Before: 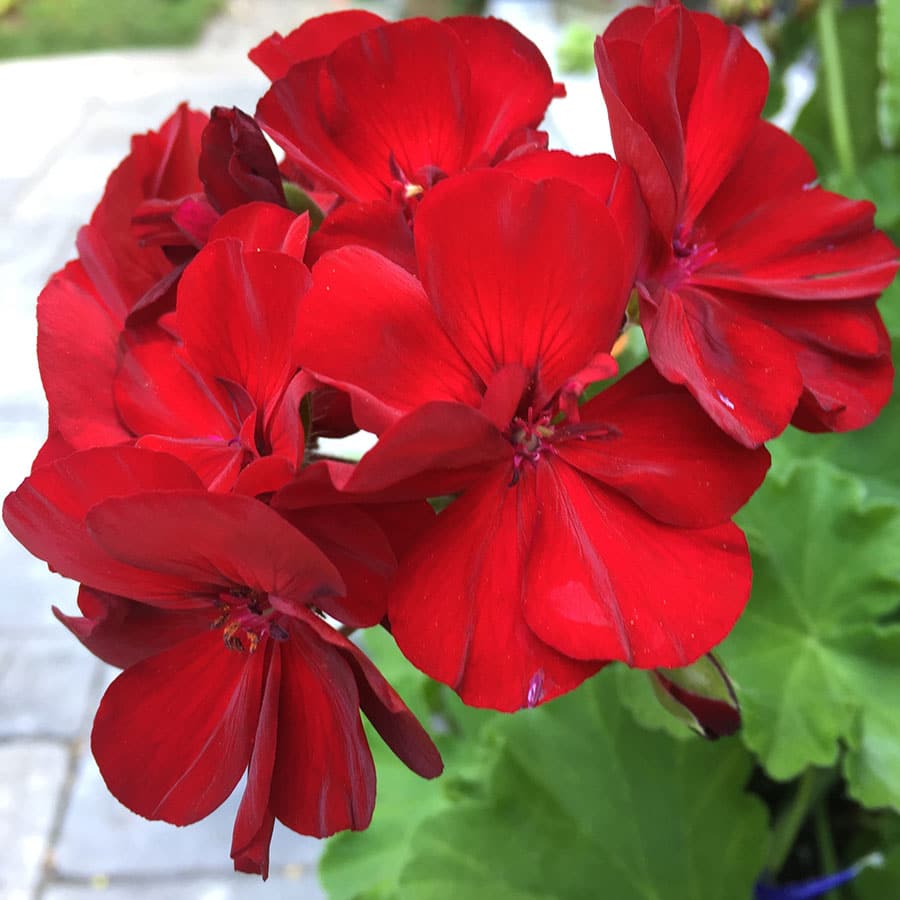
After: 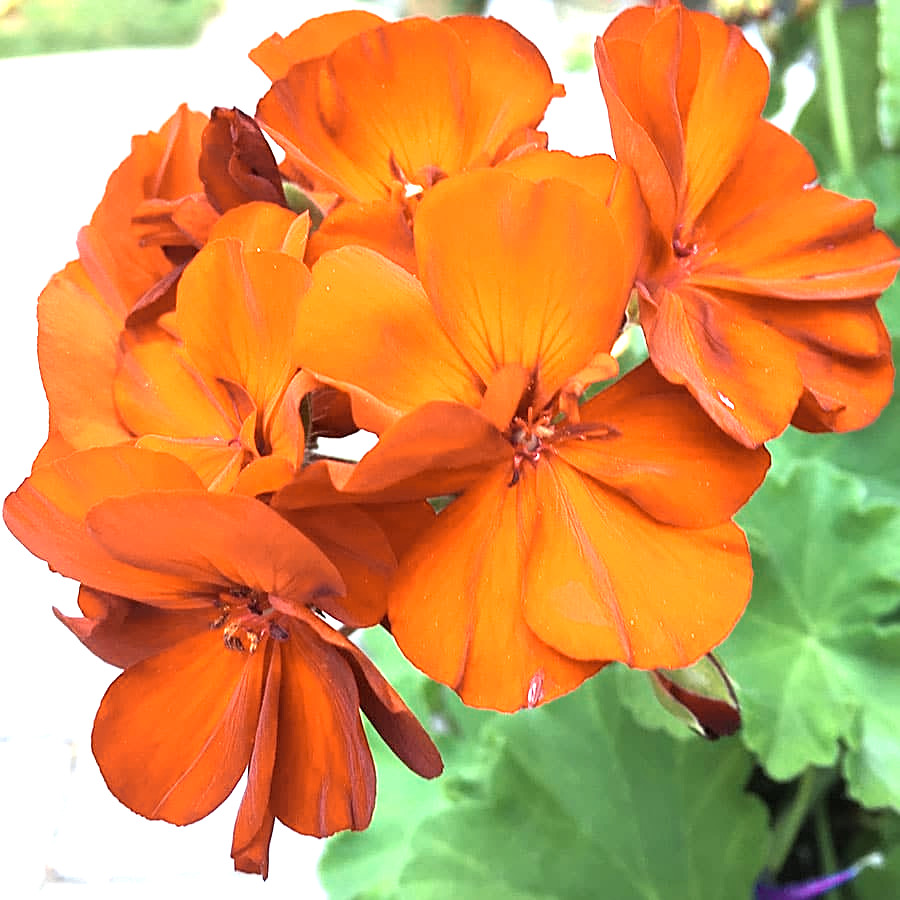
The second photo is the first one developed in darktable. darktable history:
sharpen: on, module defaults
color zones: curves: ch0 [(0.018, 0.548) (0.197, 0.654) (0.425, 0.447) (0.605, 0.658) (0.732, 0.579)]; ch1 [(0.105, 0.531) (0.224, 0.531) (0.386, 0.39) (0.618, 0.456) (0.732, 0.456) (0.956, 0.421)]; ch2 [(0.039, 0.583) (0.215, 0.465) (0.399, 0.544) (0.465, 0.548) (0.614, 0.447) (0.724, 0.43) (0.882, 0.623) (0.956, 0.632)]
tone equalizer: -8 EV -0.454 EV, -7 EV -0.425 EV, -6 EV -0.316 EV, -5 EV -0.228 EV, -3 EV 0.206 EV, -2 EV 0.336 EV, -1 EV 0.402 EV, +0 EV 0.407 EV
exposure: exposure 0.79 EV, compensate highlight preservation false
